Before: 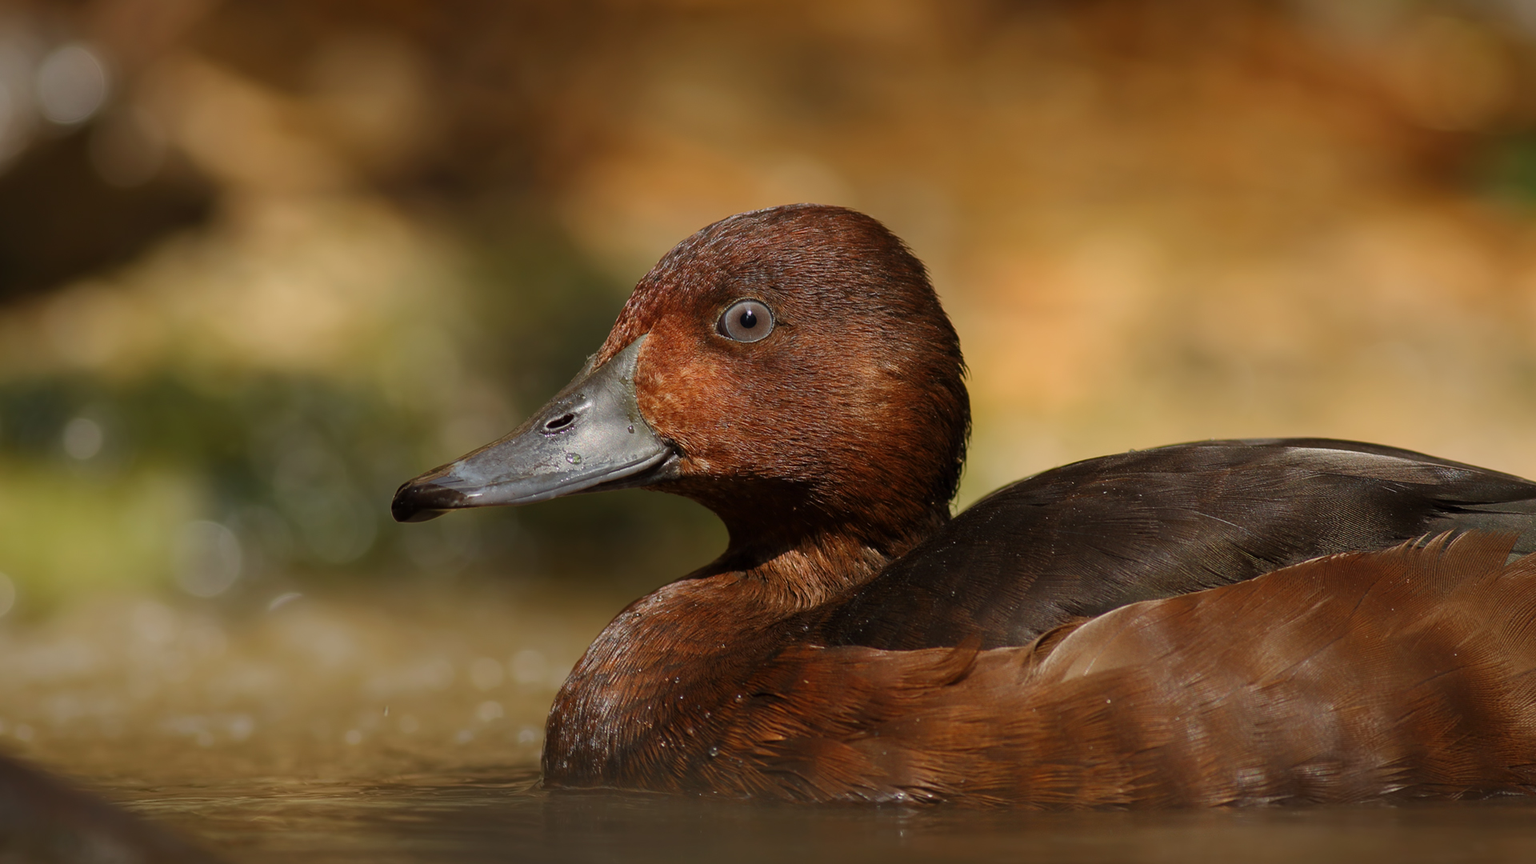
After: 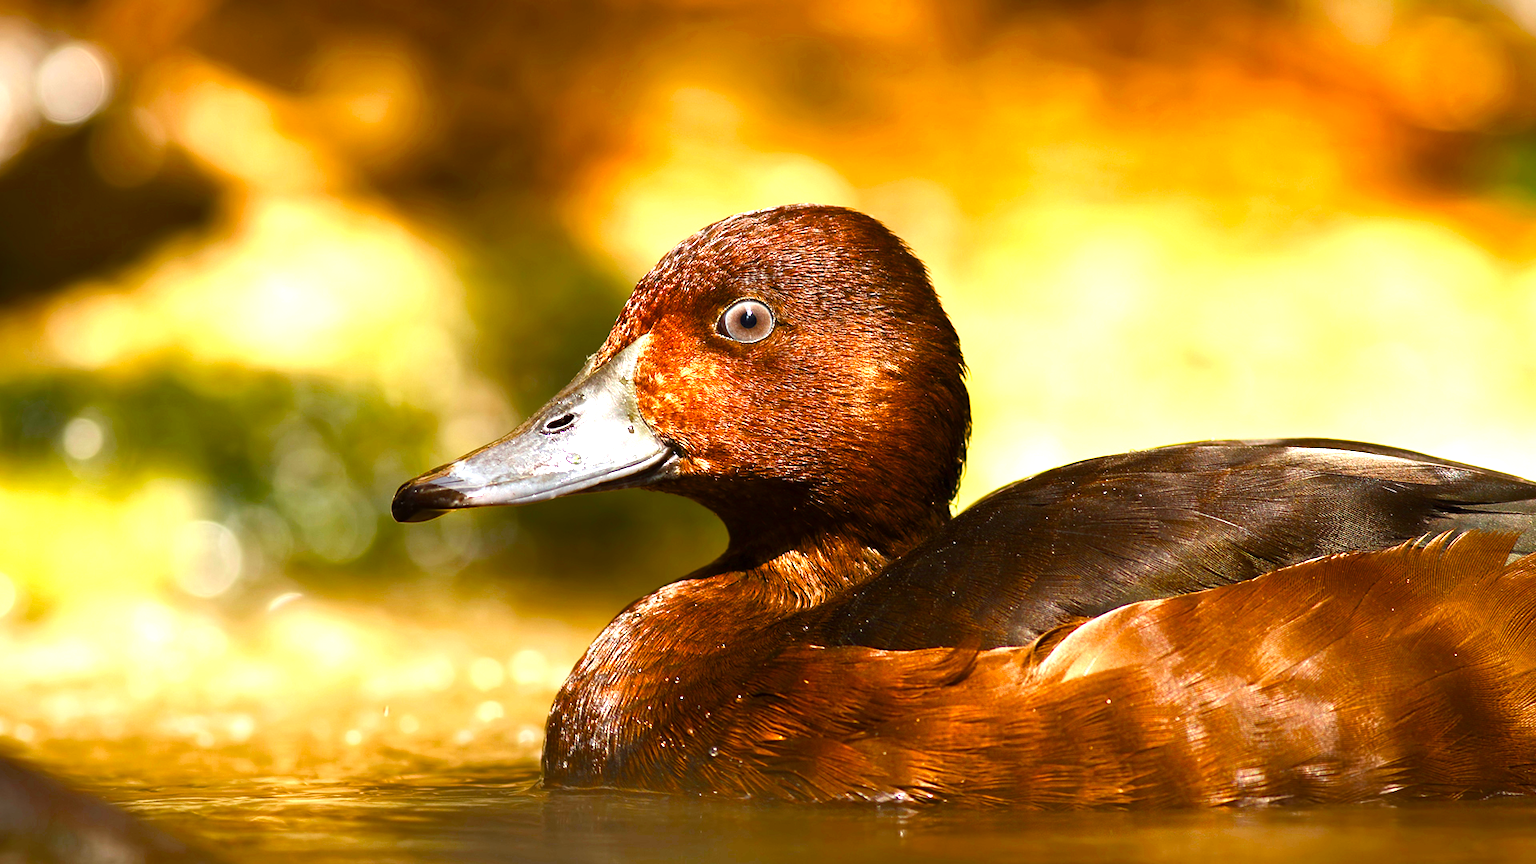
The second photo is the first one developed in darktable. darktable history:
exposure: black level correction 0, exposure 0.876 EV, compensate highlight preservation false
color balance rgb: linear chroma grading › global chroma 9.793%, perceptual saturation grading › global saturation 0.521%, perceptual saturation grading › highlights -16.659%, perceptual saturation grading › mid-tones 32.474%, perceptual saturation grading › shadows 50.466%, perceptual brilliance grading › global brilliance 29.703%, perceptual brilliance grading › highlights 49.898%, perceptual brilliance grading › mid-tones 50.338%, perceptual brilliance grading › shadows -22.689%, saturation formula JzAzBz (2021)
